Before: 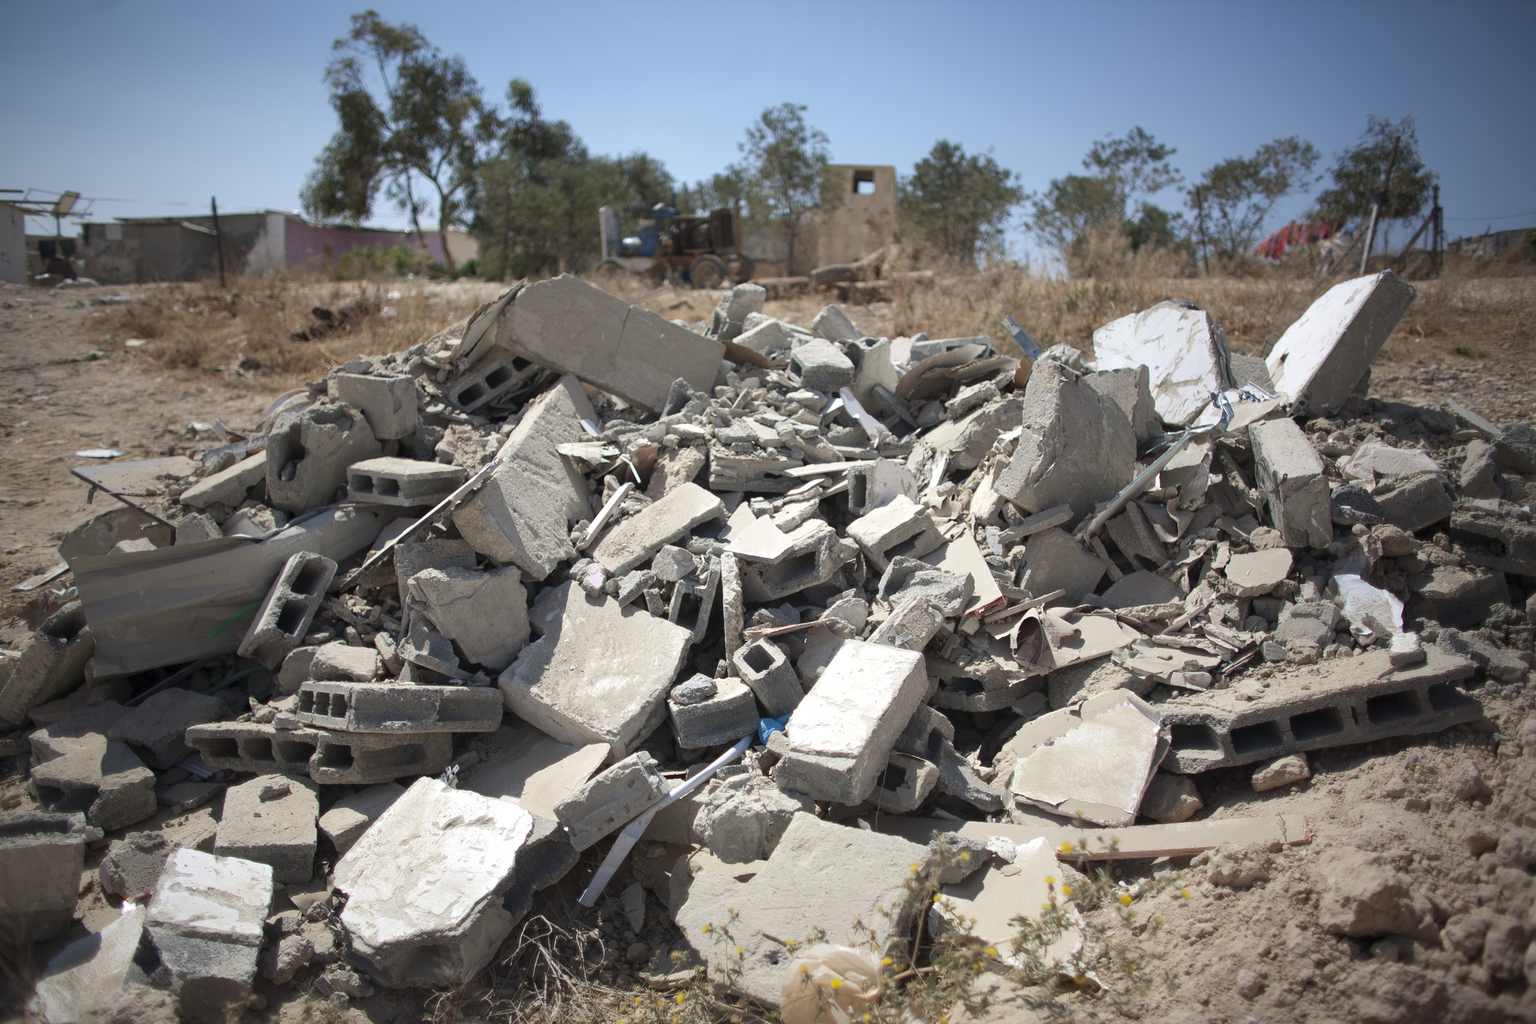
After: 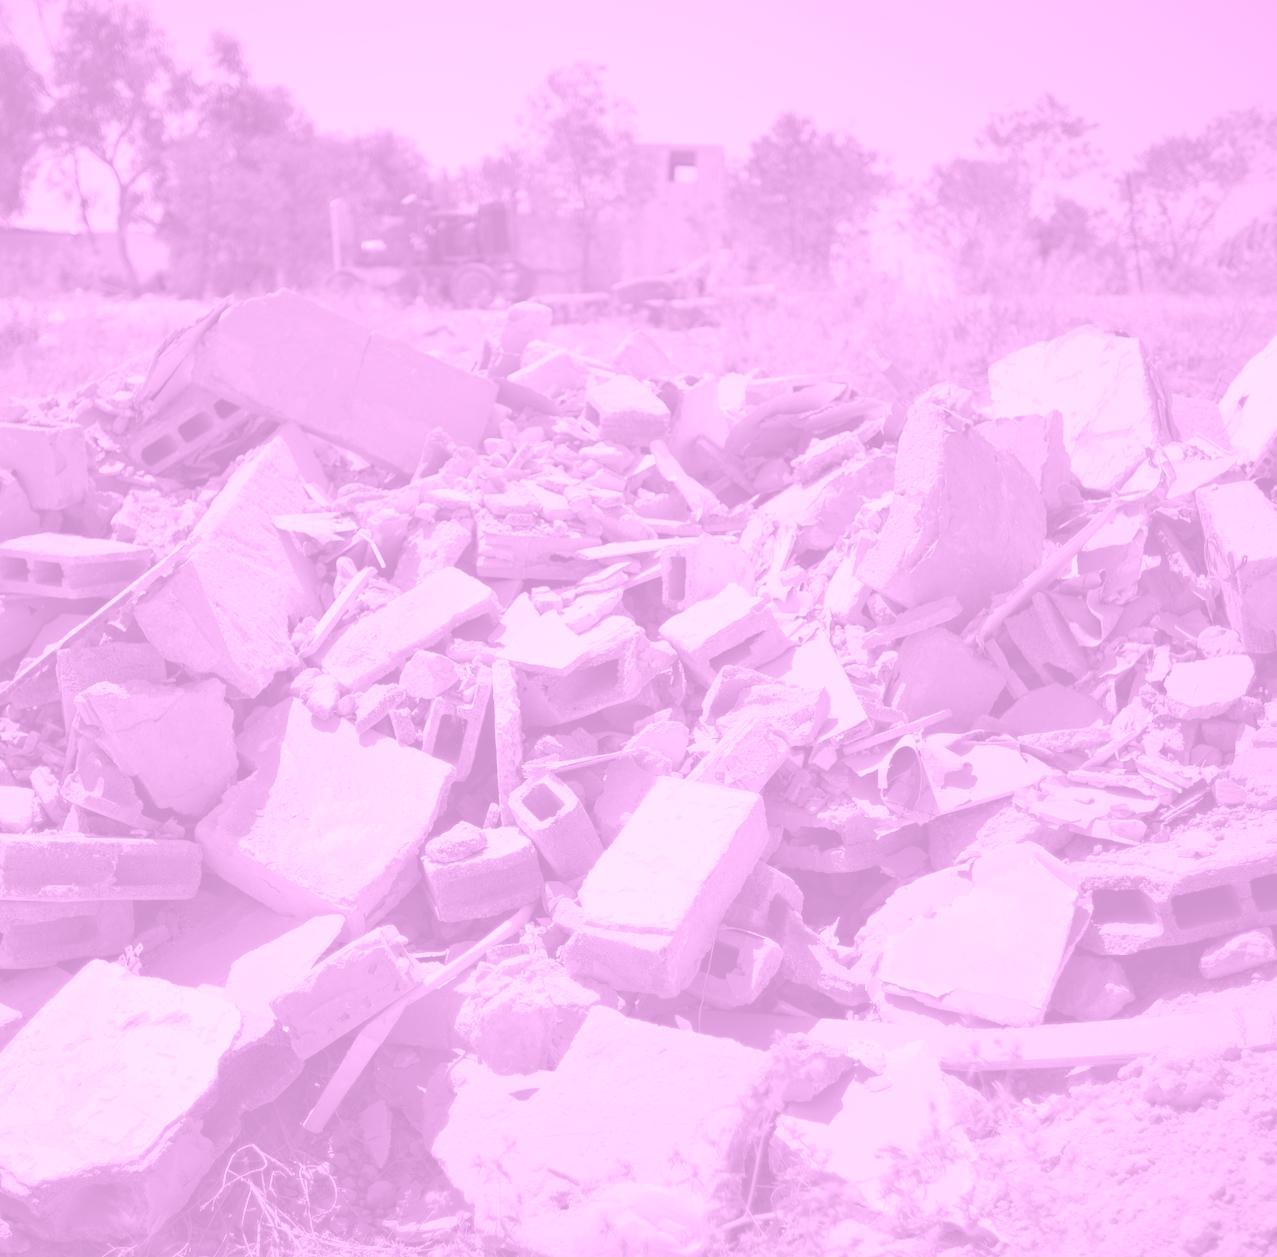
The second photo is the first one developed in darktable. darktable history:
rotate and perspective: automatic cropping off
crop and rotate: left 22.918%, top 5.629%, right 14.711%, bottom 2.247%
vibrance: vibrance 20%
colorize: hue 331.2°, saturation 75%, source mix 30.28%, lightness 70.52%, version 1
